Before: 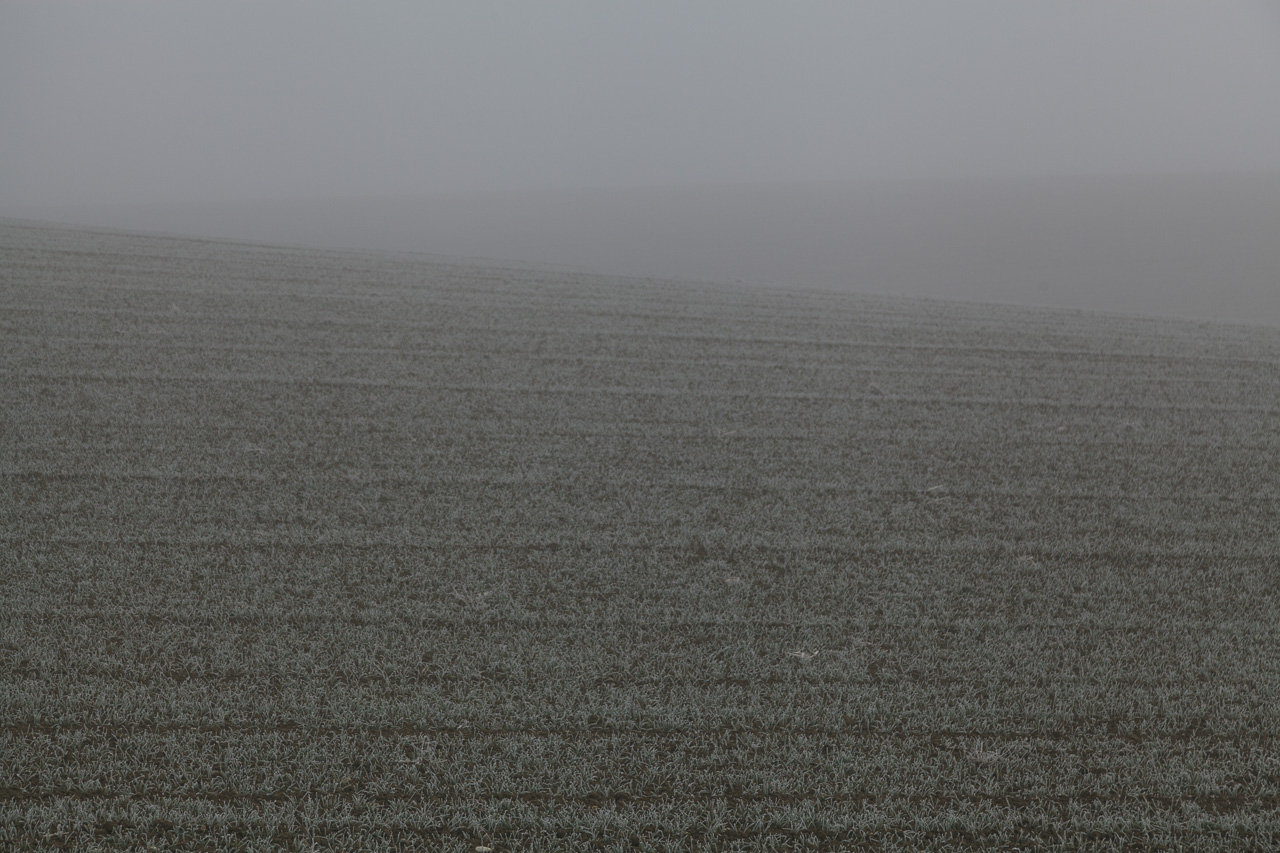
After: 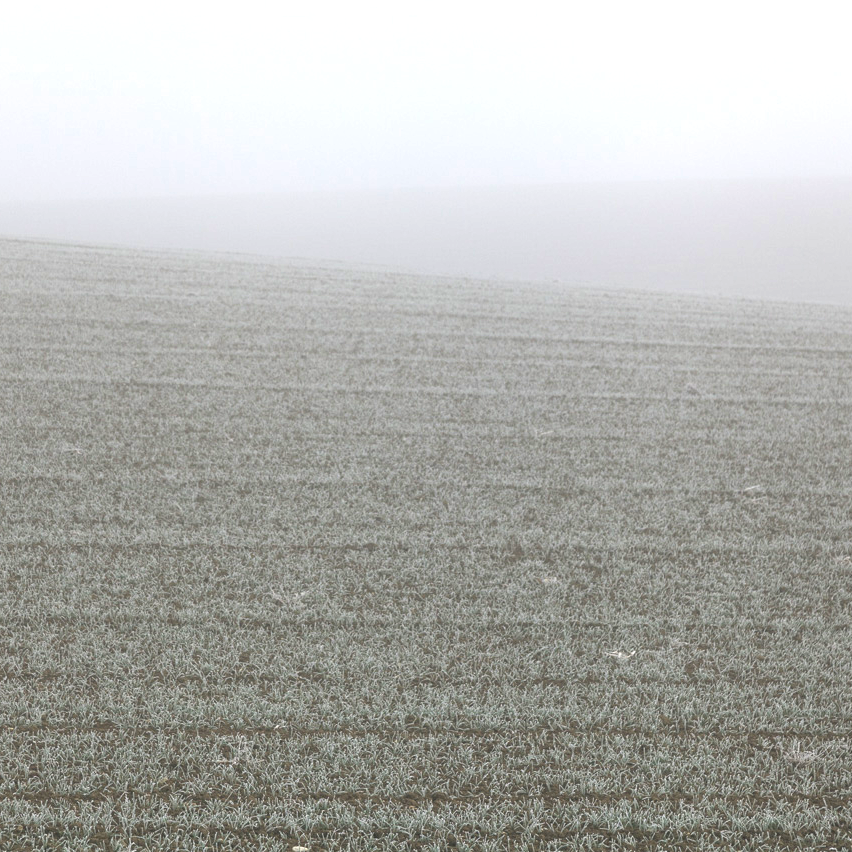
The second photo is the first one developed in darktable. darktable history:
crop and rotate: left 14.316%, right 19.109%
exposure: black level correction 0, exposure 1.698 EV, compensate highlight preservation false
